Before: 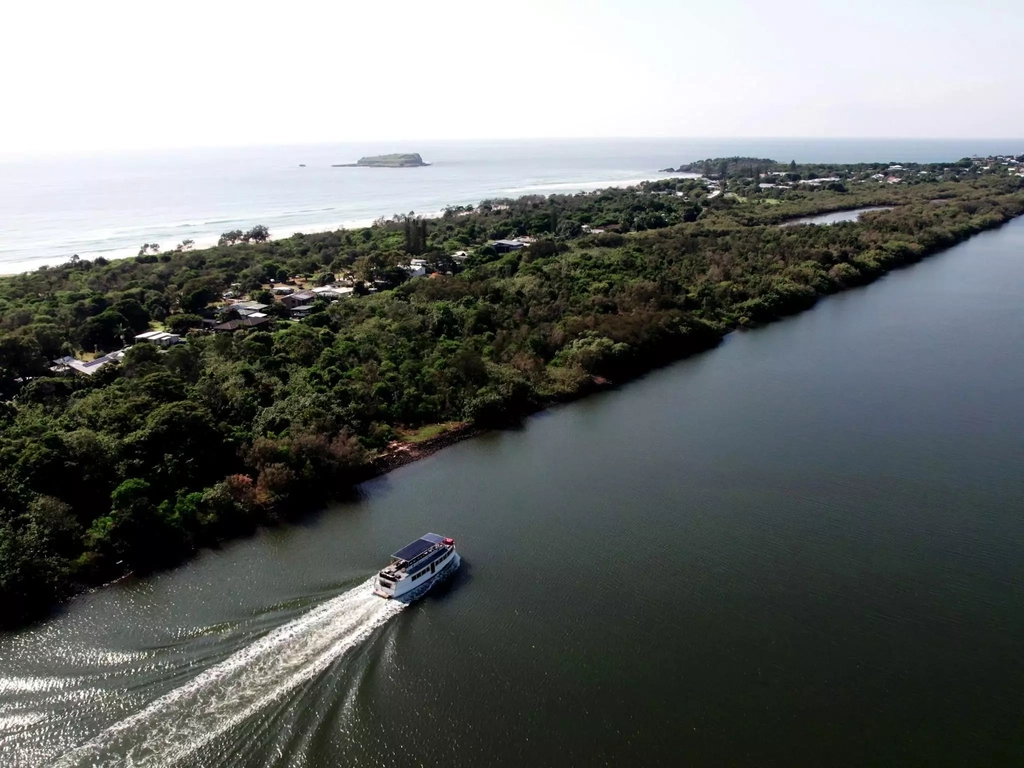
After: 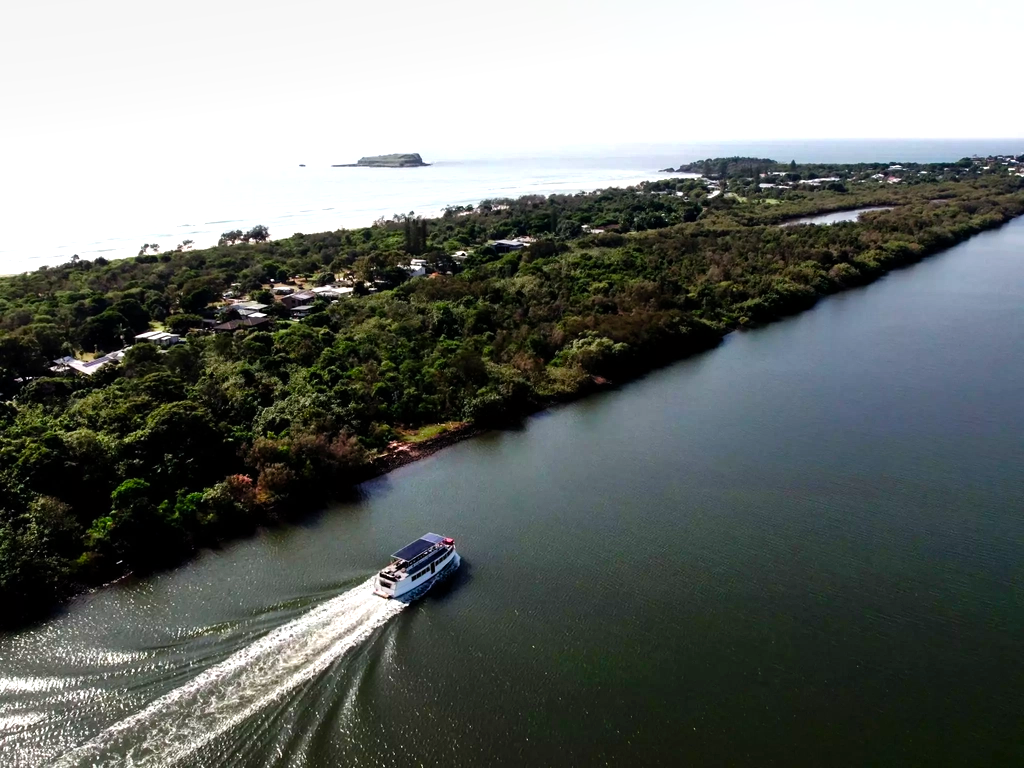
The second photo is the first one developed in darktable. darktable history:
color balance rgb: shadows lift › luminance -20%, power › hue 72.24°, highlights gain › luminance 15%, global offset › hue 171.6°, perceptual saturation grading › highlights -15%, perceptual saturation grading › shadows 25%, global vibrance 30%, contrast 10%
shadows and highlights: soften with gaussian
